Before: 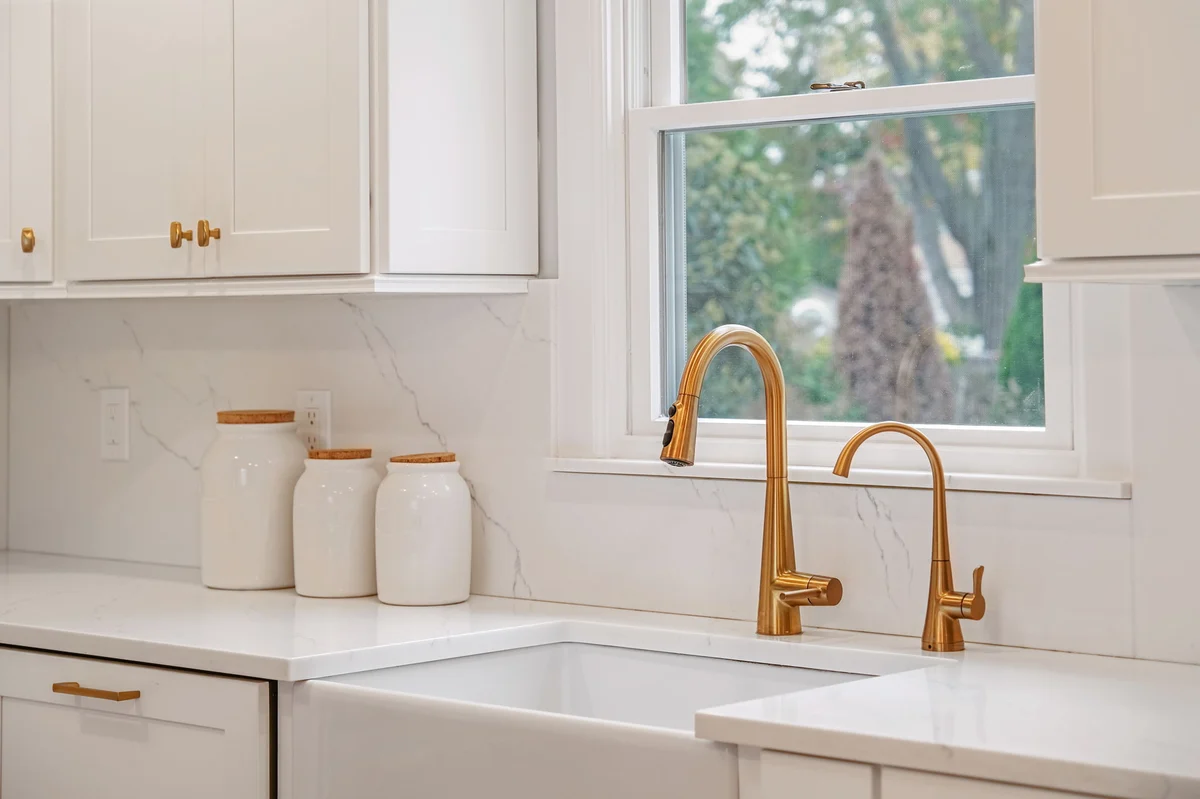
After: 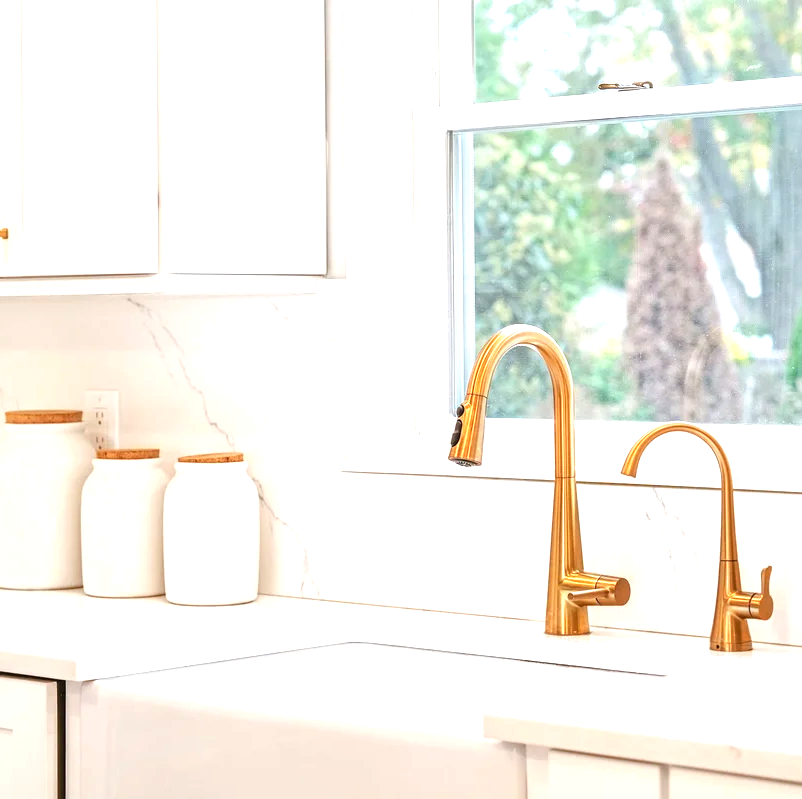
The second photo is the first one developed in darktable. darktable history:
exposure: black level correction 0, exposure 1.2 EV, compensate exposure bias true, compensate highlight preservation false
crop and rotate: left 17.732%, right 15.423%
